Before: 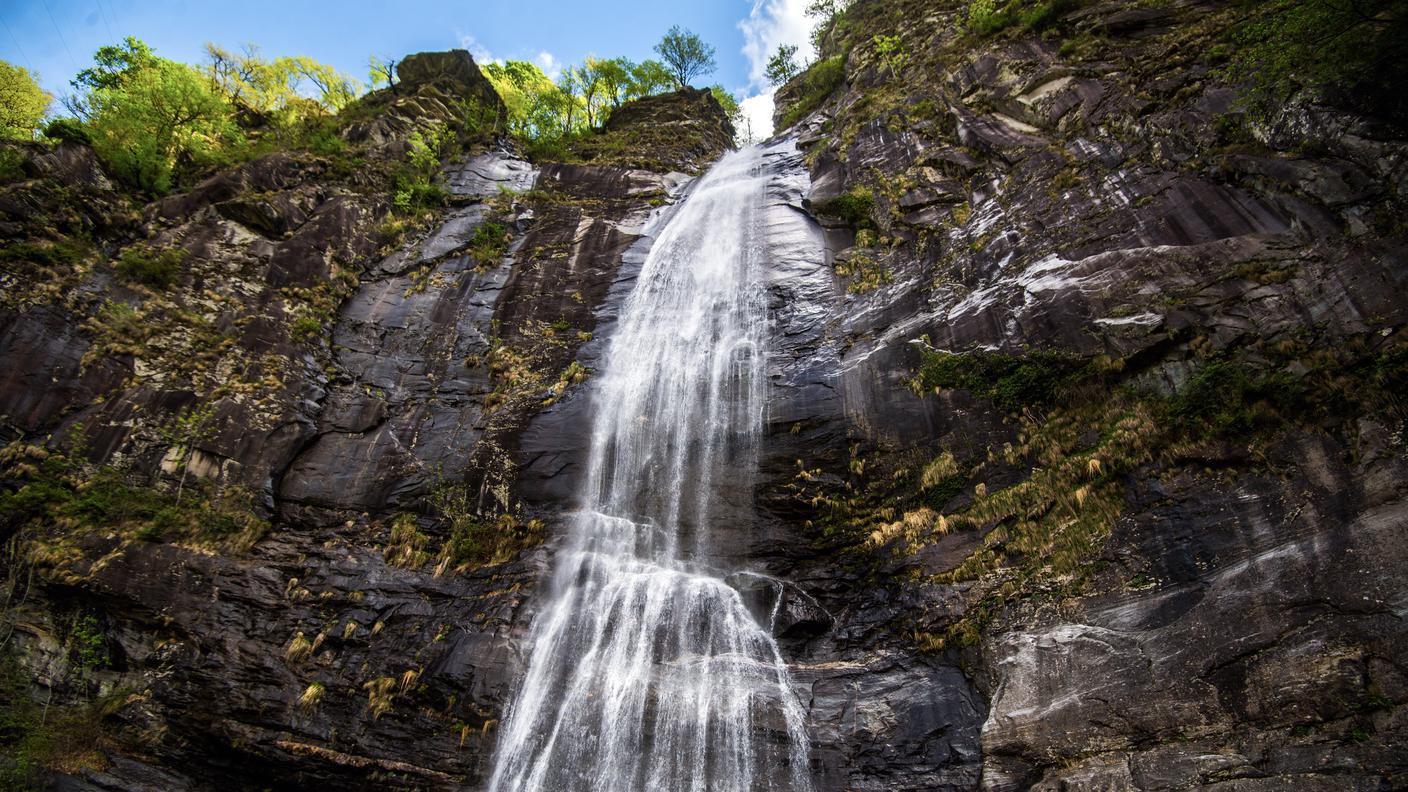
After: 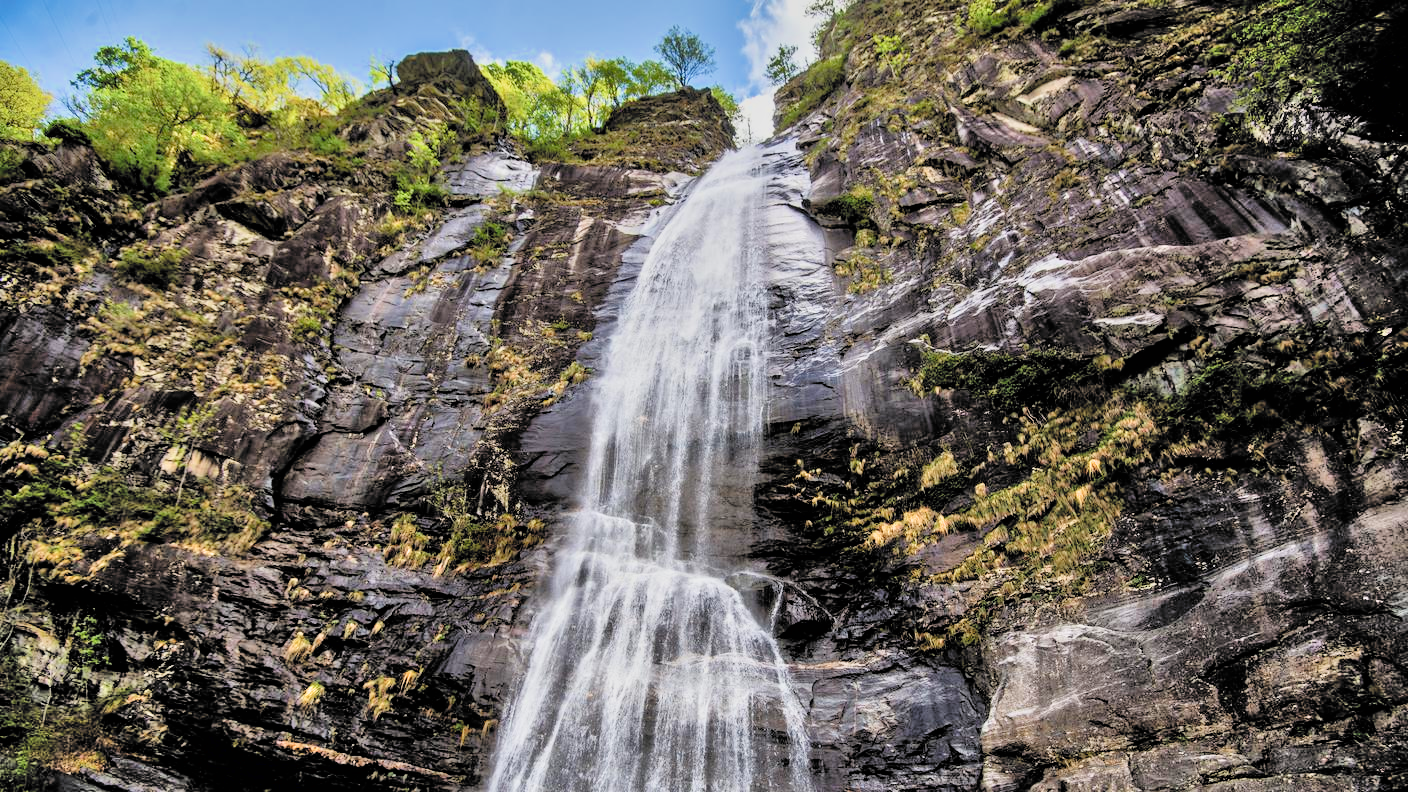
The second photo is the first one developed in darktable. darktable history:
filmic rgb: black relative exposure -5.08 EV, white relative exposure 3.98 EV, hardness 2.88, contrast 1.388, highlights saturation mix -31.15%, color science v6 (2022)
tone equalizer: -8 EV 1.96 EV, -7 EV 1.97 EV, -6 EV 1.97 EV, -5 EV 1.99 EV, -4 EV 1.96 EV, -3 EV 1.49 EV, -2 EV 0.993 EV, -1 EV 0.494 EV
shadows and highlights: white point adjustment 0.06, soften with gaussian
exposure: exposure -0.108 EV, compensate highlight preservation false
